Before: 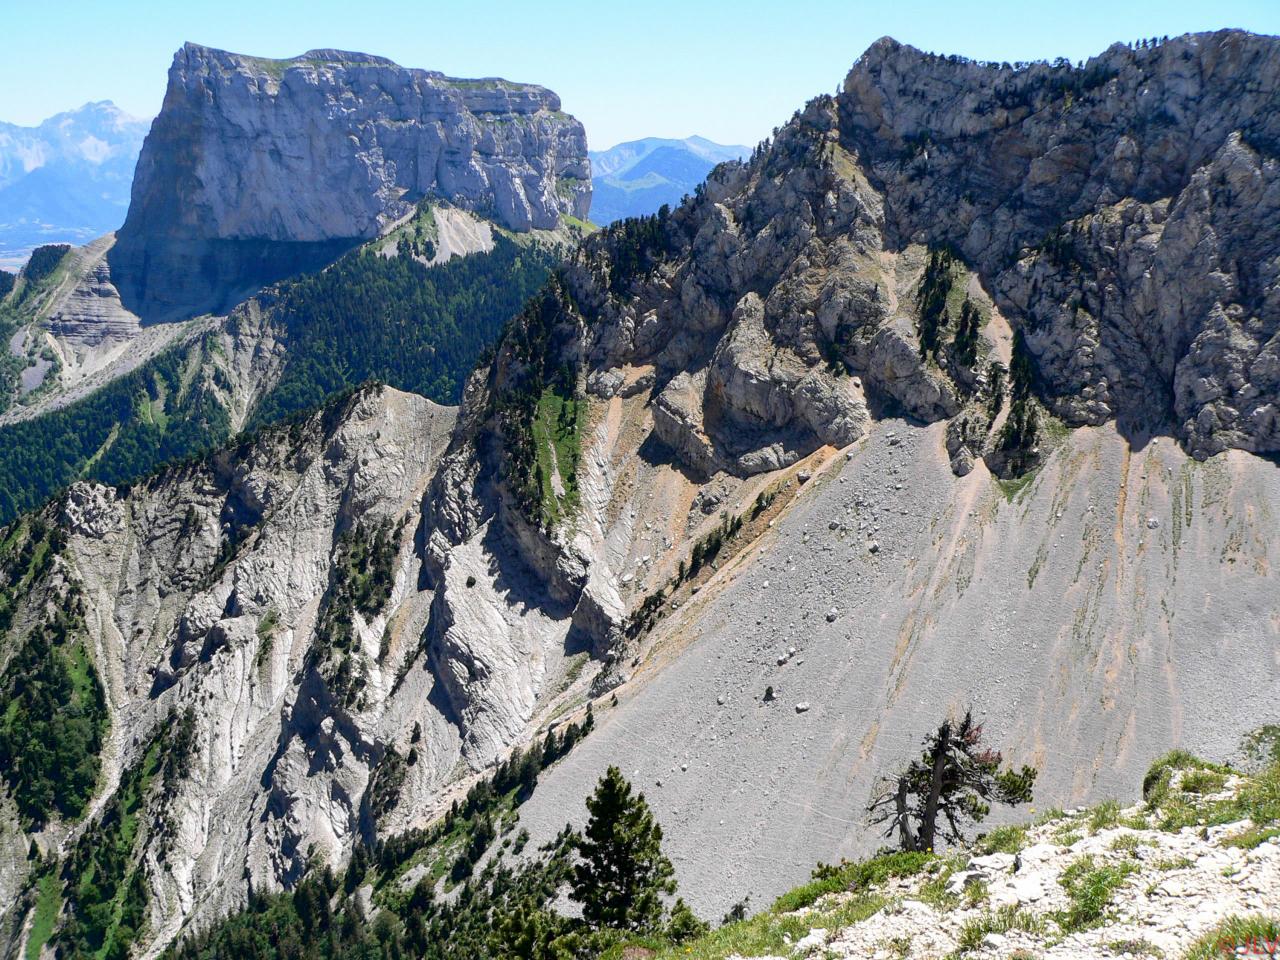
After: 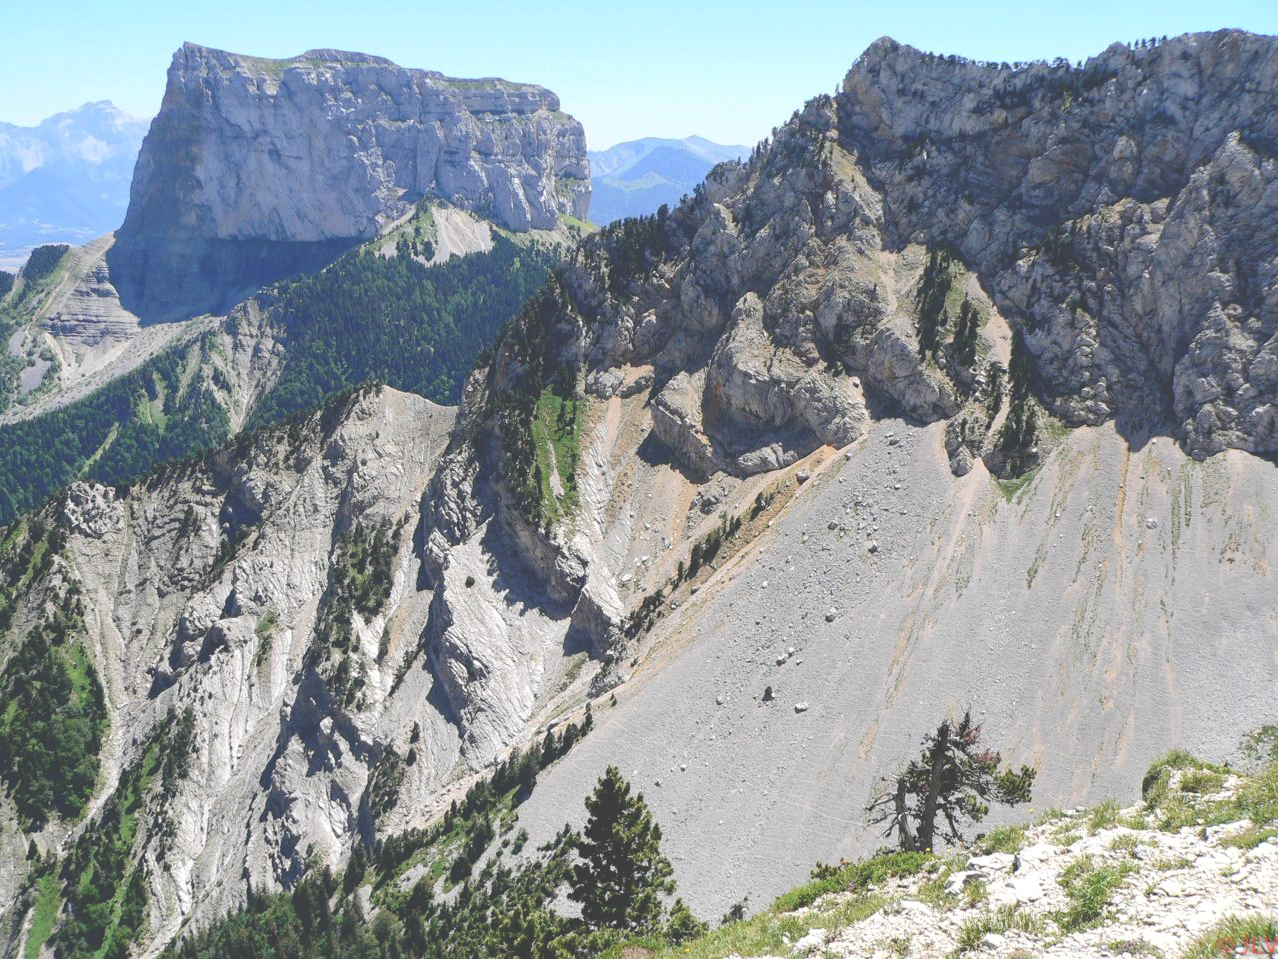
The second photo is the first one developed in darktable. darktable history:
crop and rotate: left 0.126%
tone curve: curves: ch0 [(0, 0) (0.003, 0.054) (0.011, 0.058) (0.025, 0.069) (0.044, 0.087) (0.069, 0.1) (0.1, 0.123) (0.136, 0.152) (0.177, 0.183) (0.224, 0.234) (0.277, 0.291) (0.335, 0.367) (0.399, 0.441) (0.468, 0.524) (0.543, 0.6) (0.623, 0.673) (0.709, 0.744) (0.801, 0.812) (0.898, 0.89) (1, 1)], preserve colors none
exposure: black level correction -0.041, exposure 0.064 EV, compensate highlight preservation false
